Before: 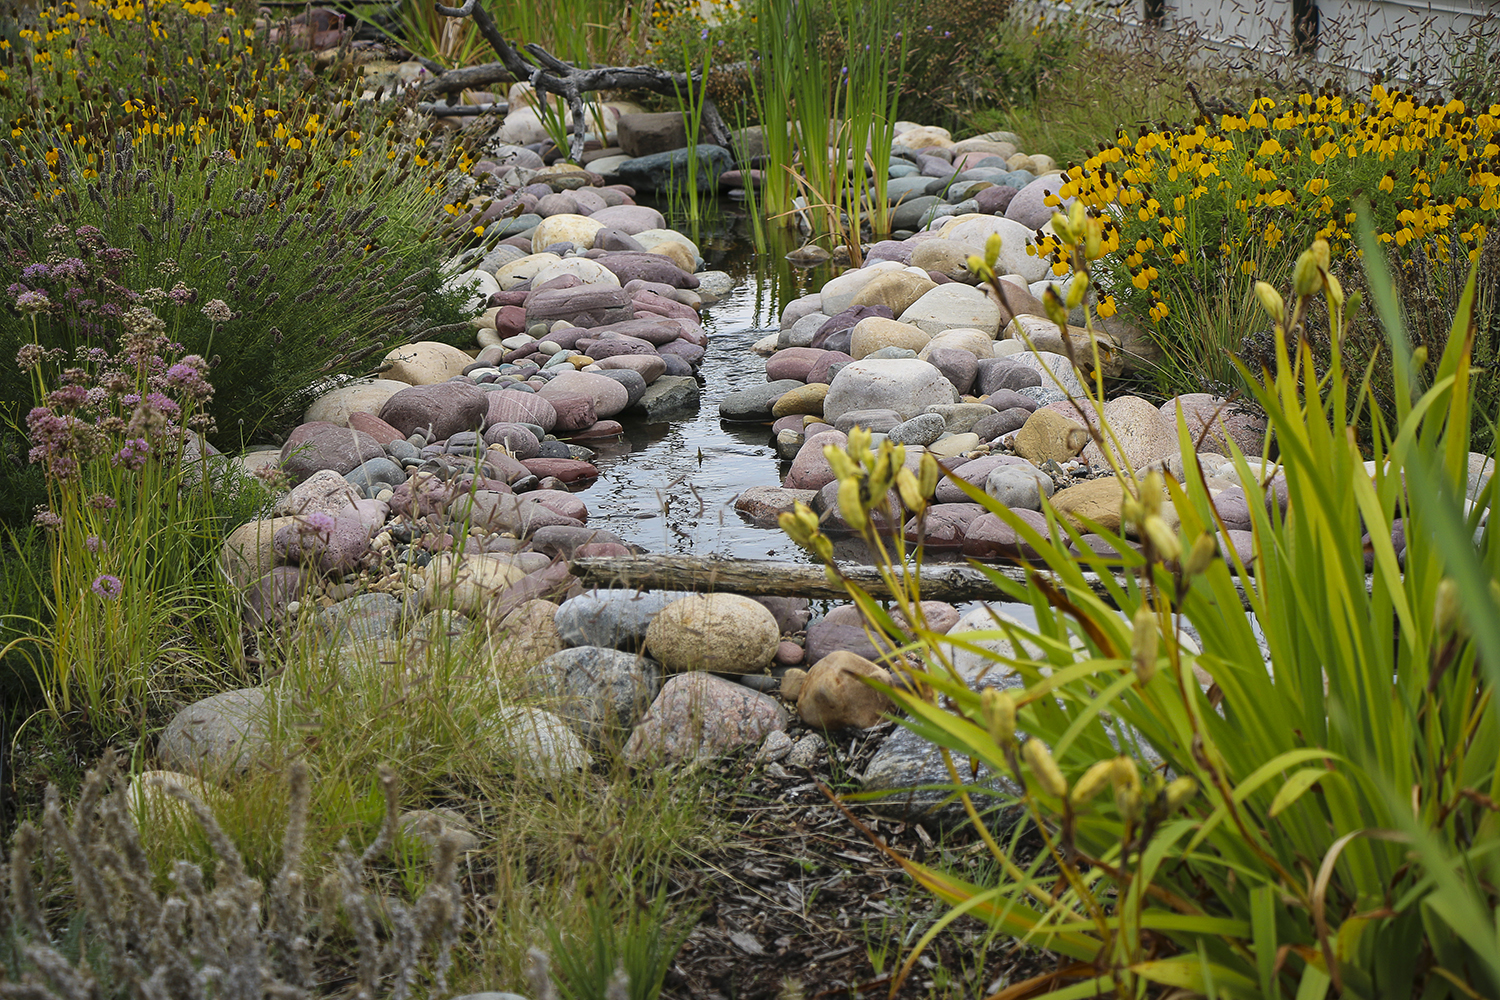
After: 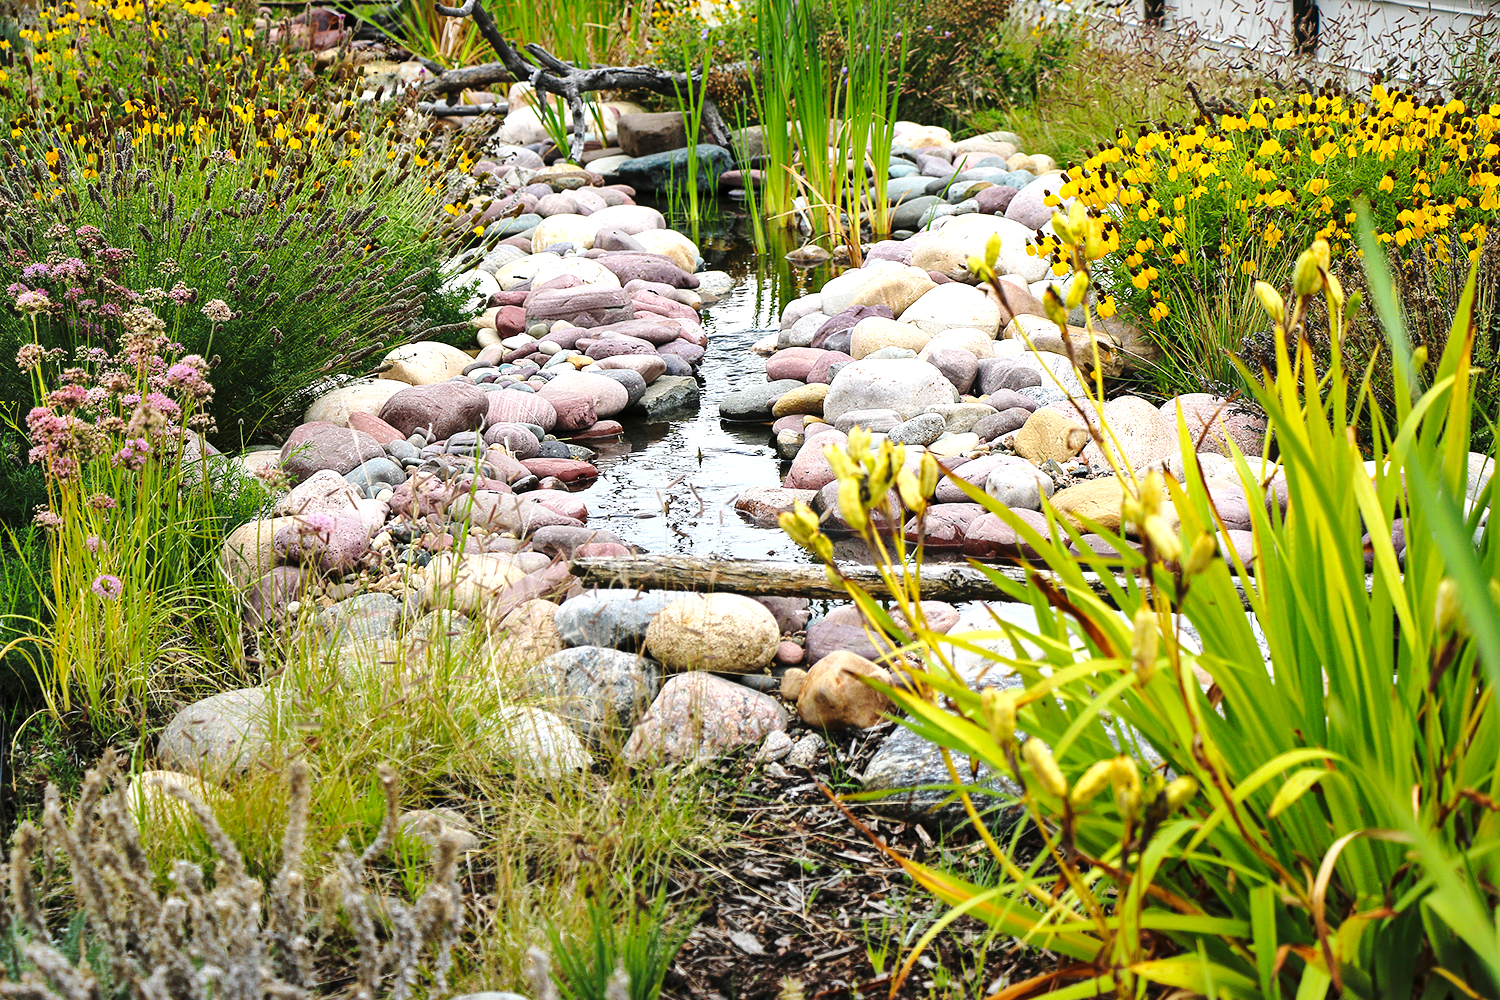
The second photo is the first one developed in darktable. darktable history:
base curve: curves: ch0 [(0, 0) (0.028, 0.03) (0.121, 0.232) (0.46, 0.748) (0.859, 0.968) (1, 1)], preserve colors none
shadows and highlights: radius 113.23, shadows 51.35, white point adjustment 9.16, highlights -4.32, soften with gaussian
